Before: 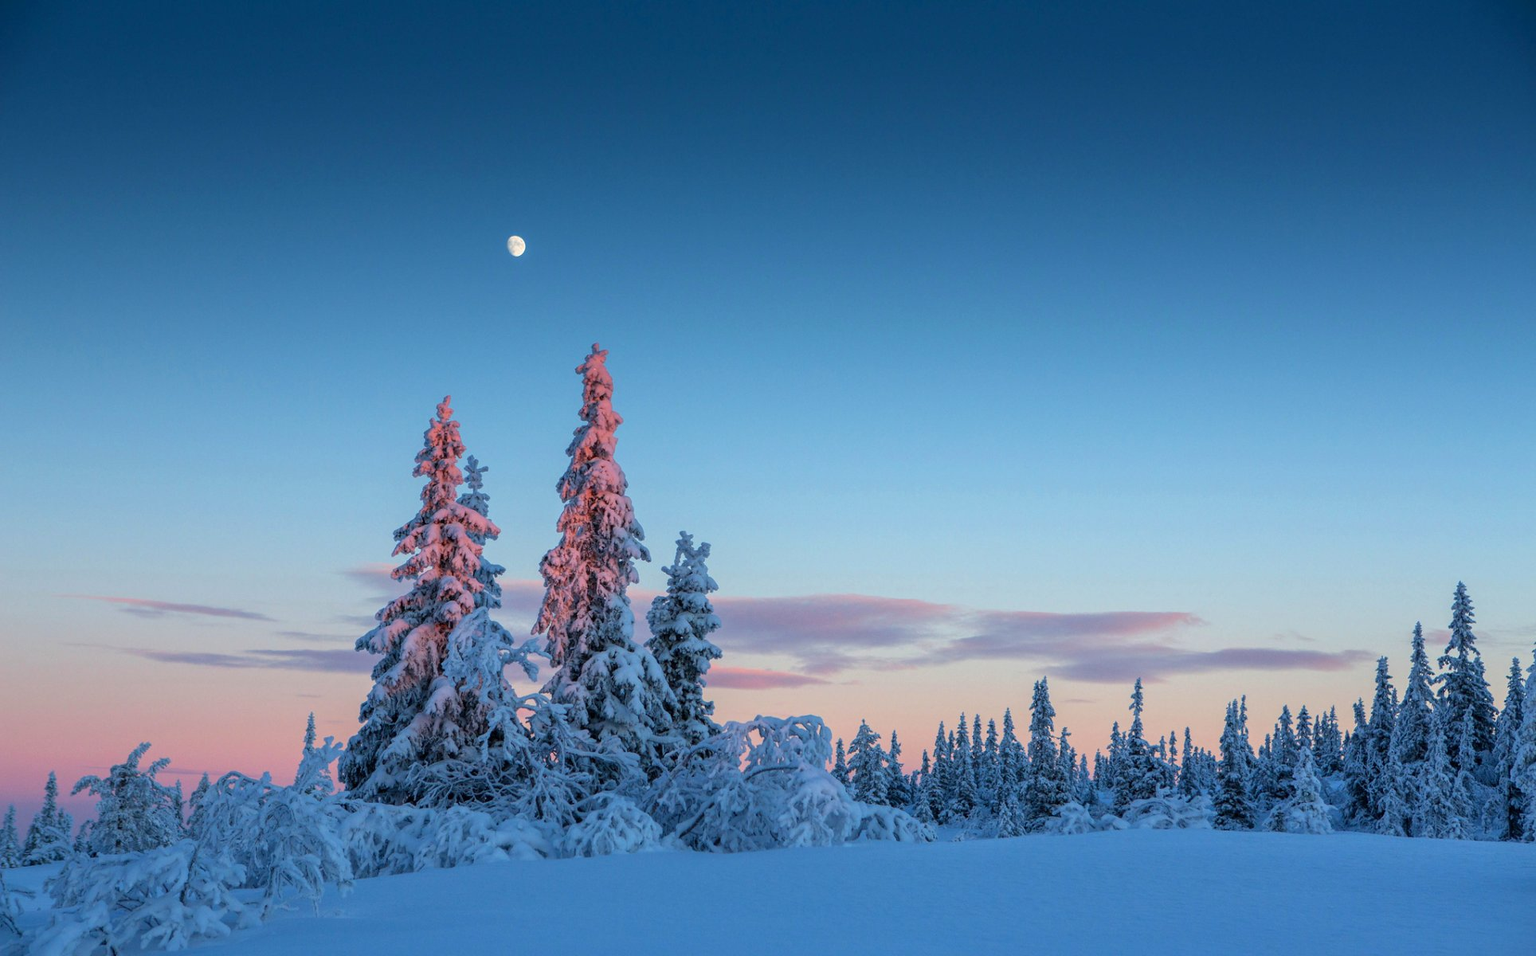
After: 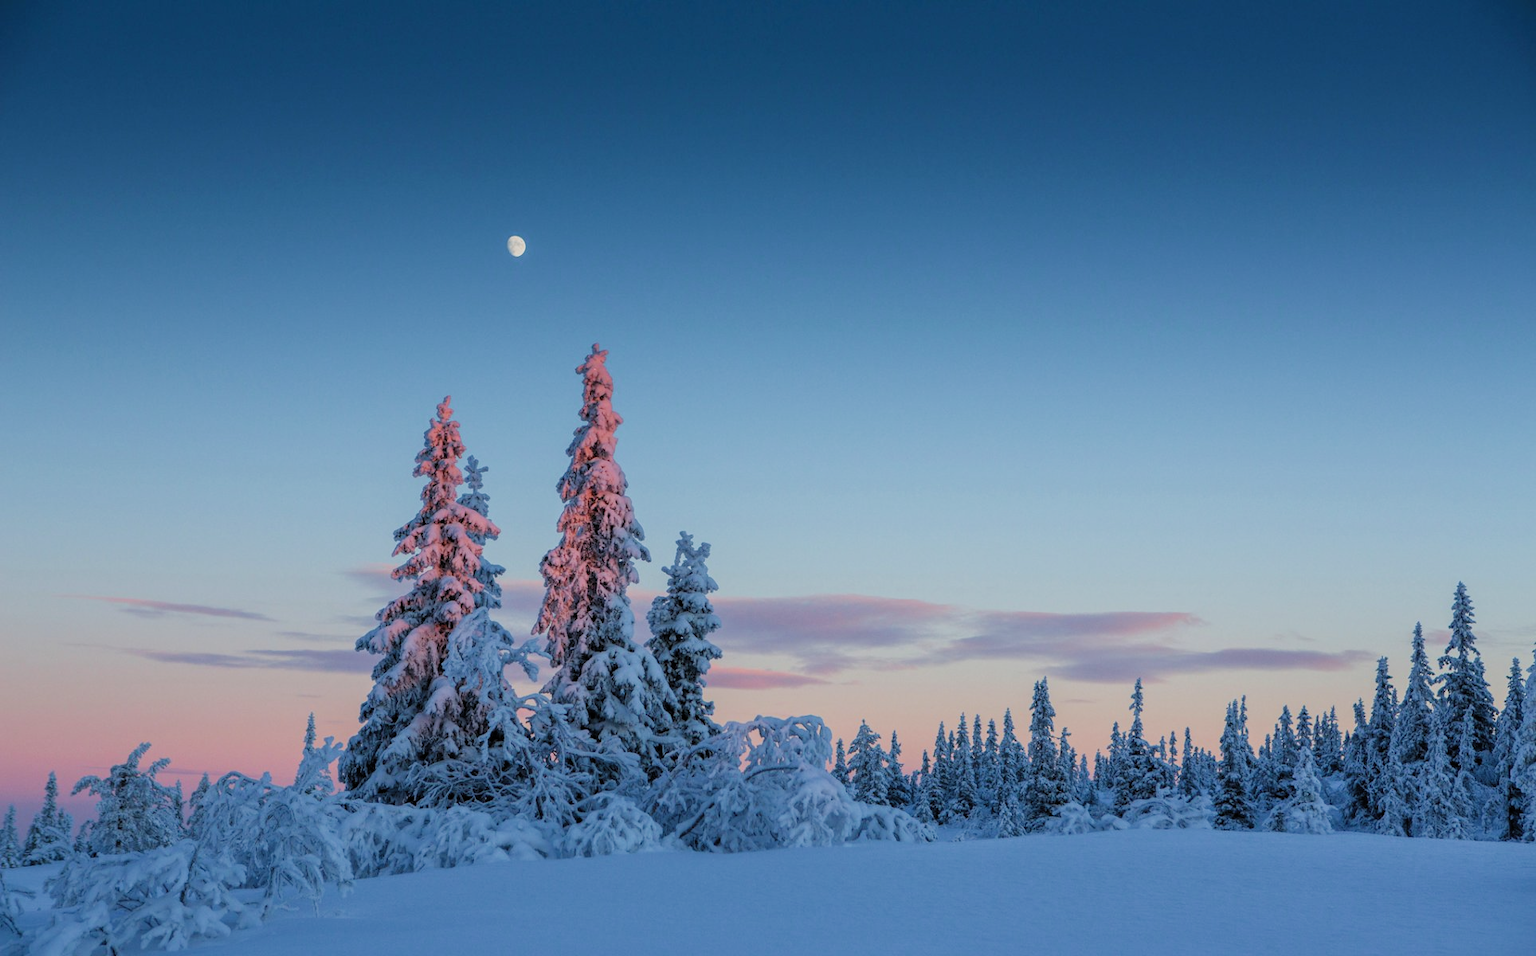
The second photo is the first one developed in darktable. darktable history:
filmic rgb: black relative exposure -7.96 EV, white relative exposure 4 EV, threshold 5.96 EV, hardness 4.17, contrast 0.998, add noise in highlights 0.099, color science v4 (2020), type of noise poissonian, enable highlight reconstruction true
